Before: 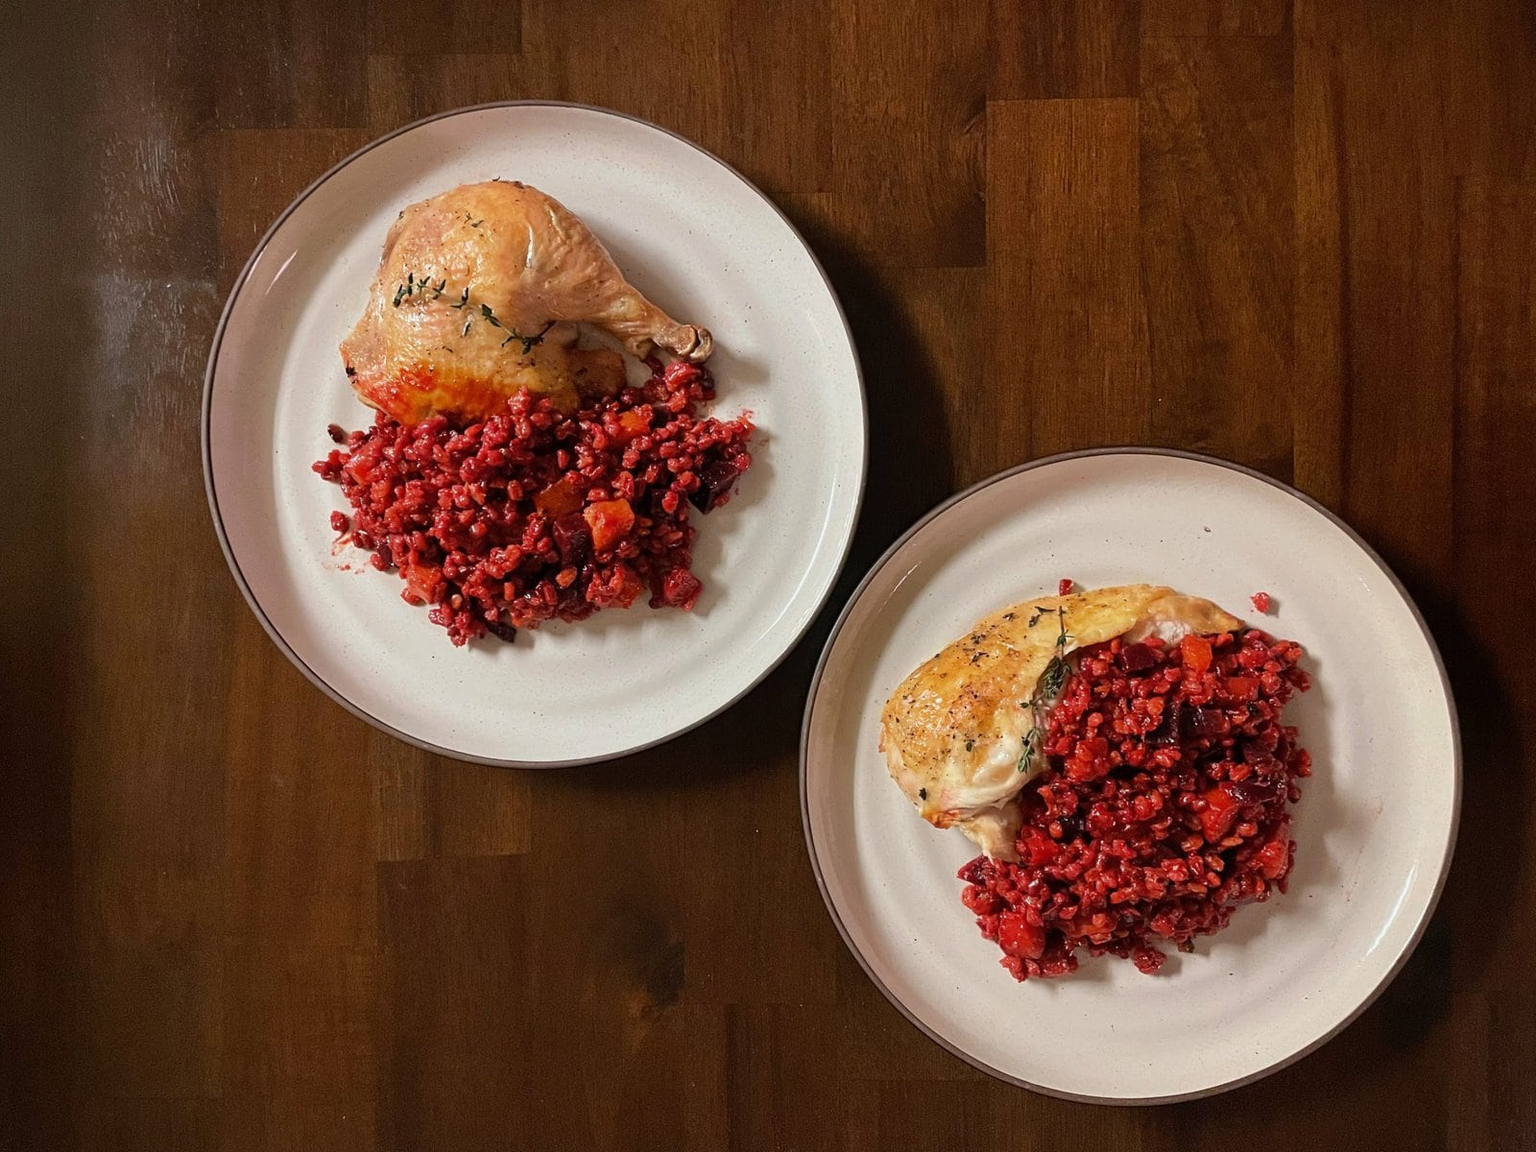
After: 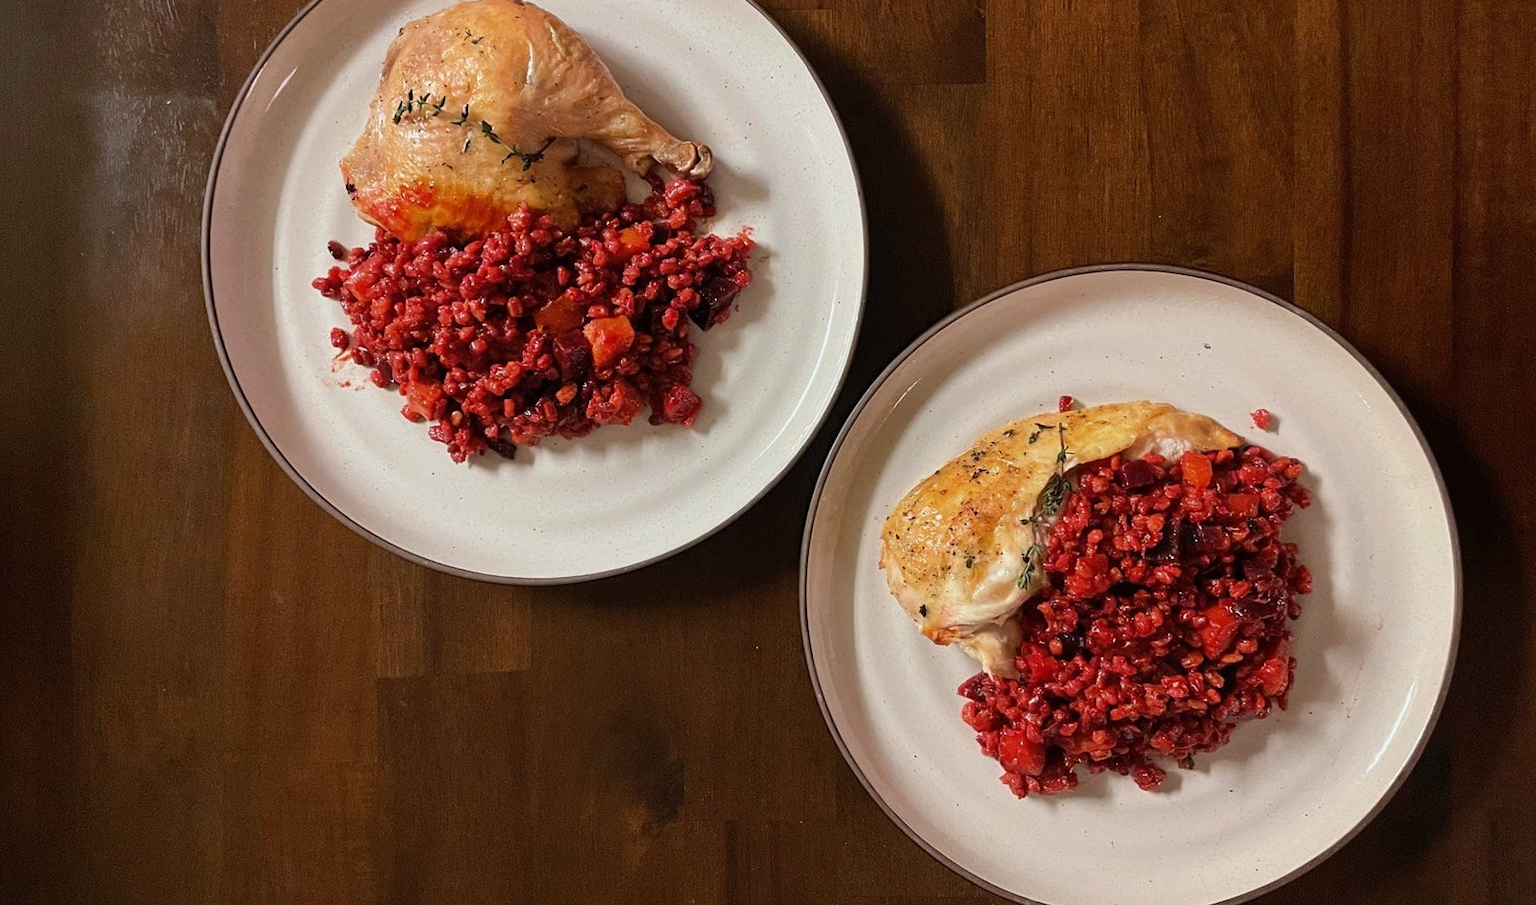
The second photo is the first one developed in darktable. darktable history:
crop and rotate: top 15.968%, bottom 5.416%
